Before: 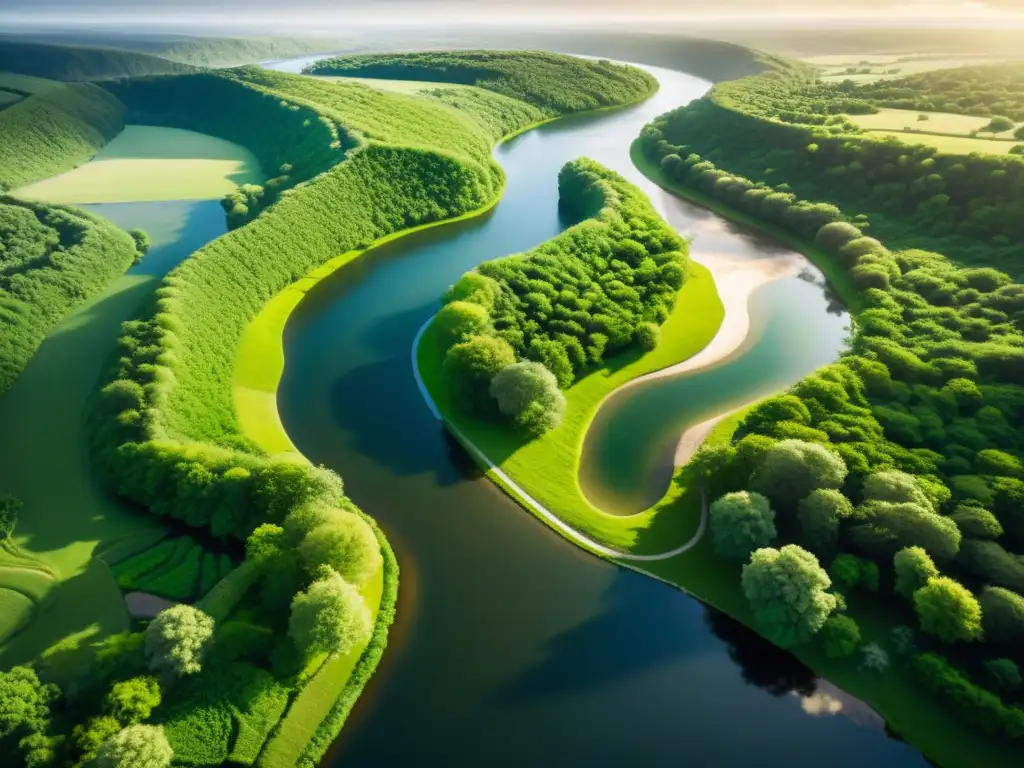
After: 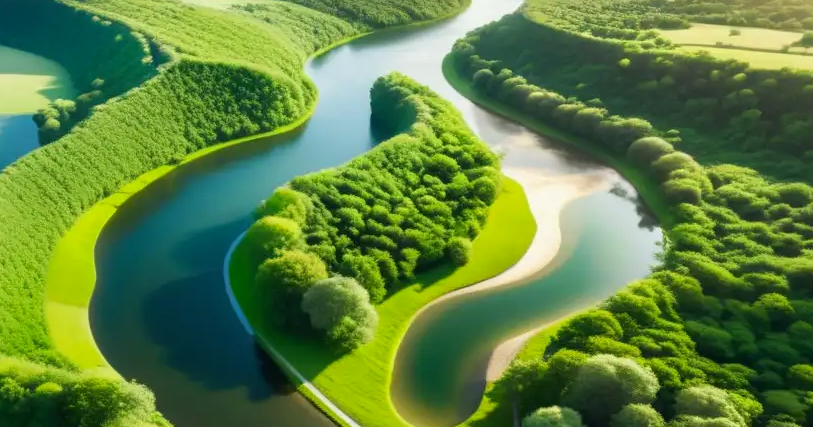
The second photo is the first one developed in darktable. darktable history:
color correction: highlights a* -2.68, highlights b* 2.57
crop: left 18.38%, top 11.092%, right 2.134%, bottom 33.217%
rotate and perspective: crop left 0, crop top 0
